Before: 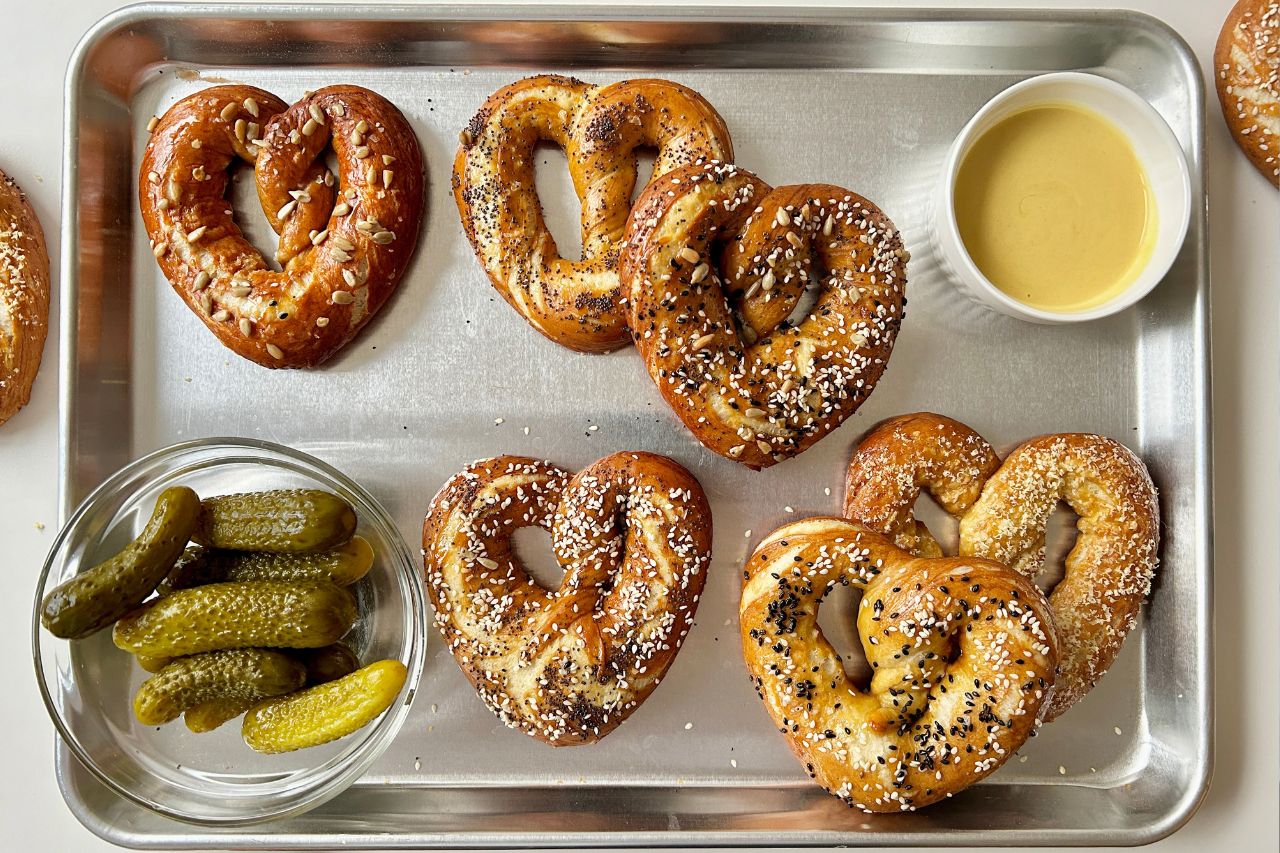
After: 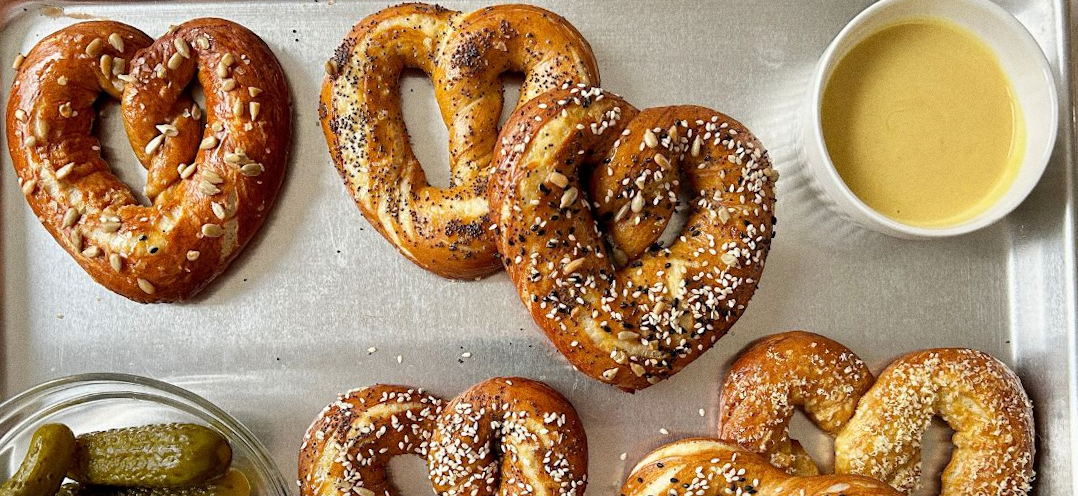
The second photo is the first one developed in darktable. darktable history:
crop and rotate: left 9.345%, top 7.22%, right 4.982%, bottom 32.331%
color calibration: illuminant same as pipeline (D50), adaptation none (bypass)
grain: coarseness 0.47 ISO
rotate and perspective: rotation -1.42°, crop left 0.016, crop right 0.984, crop top 0.035, crop bottom 0.965
